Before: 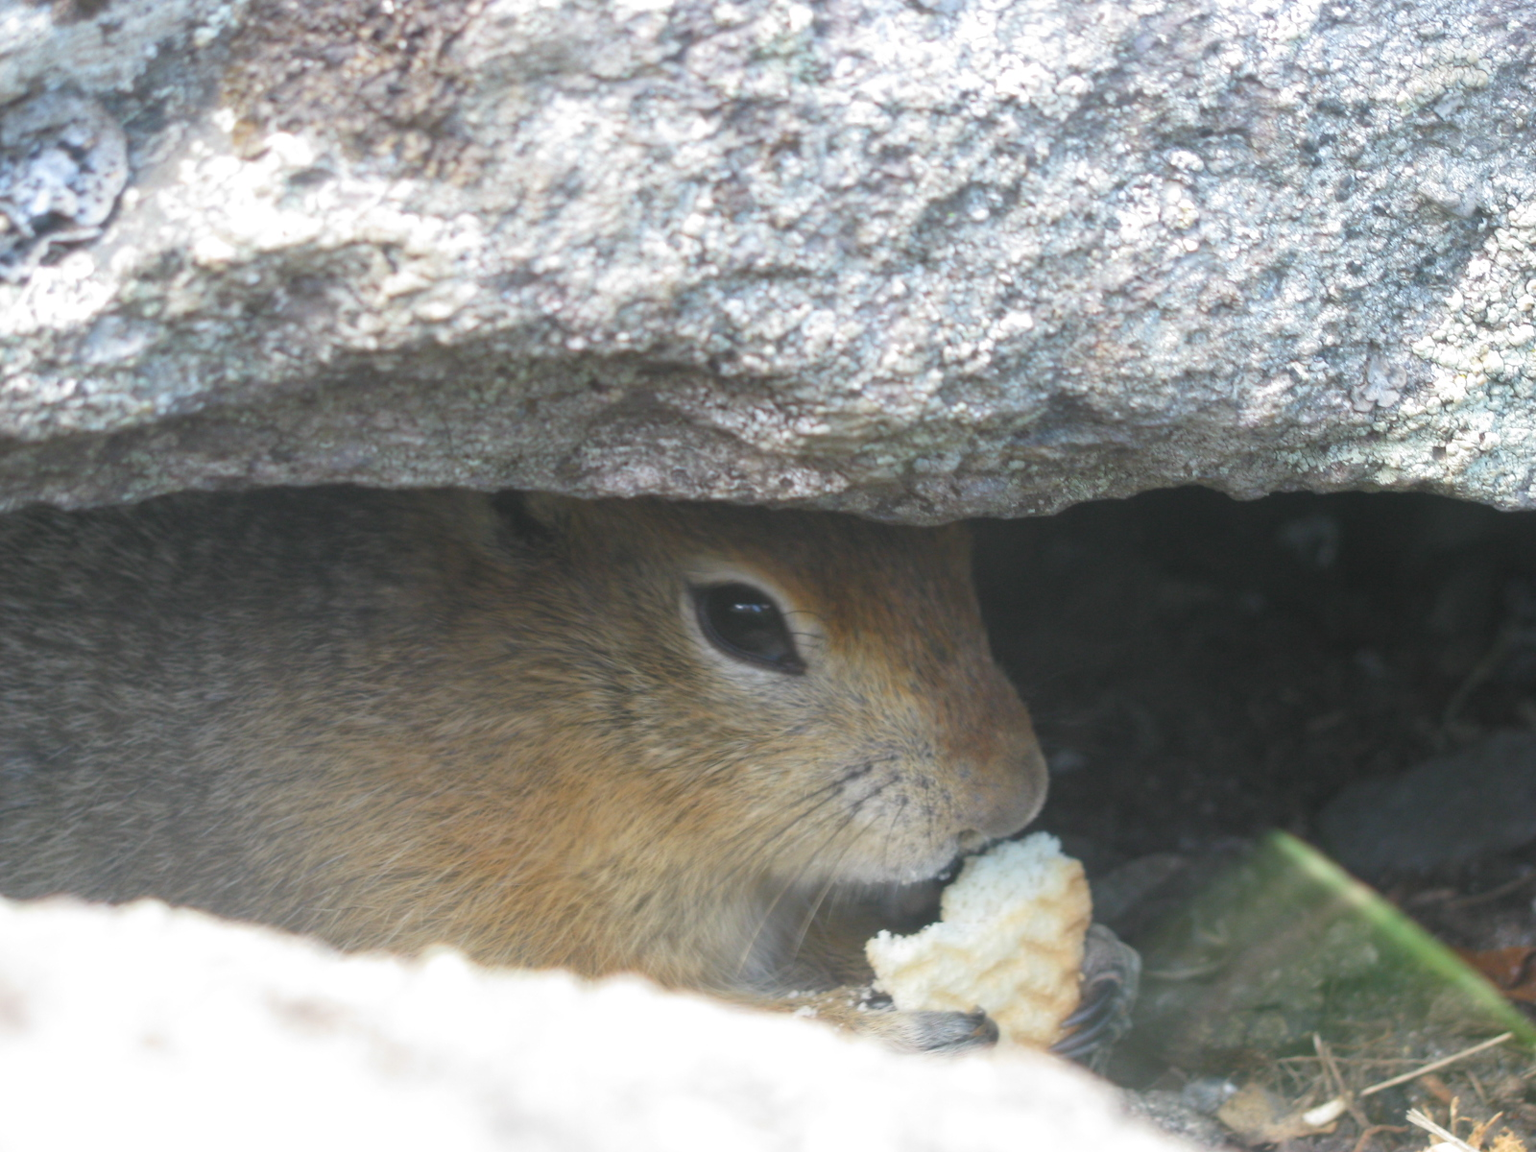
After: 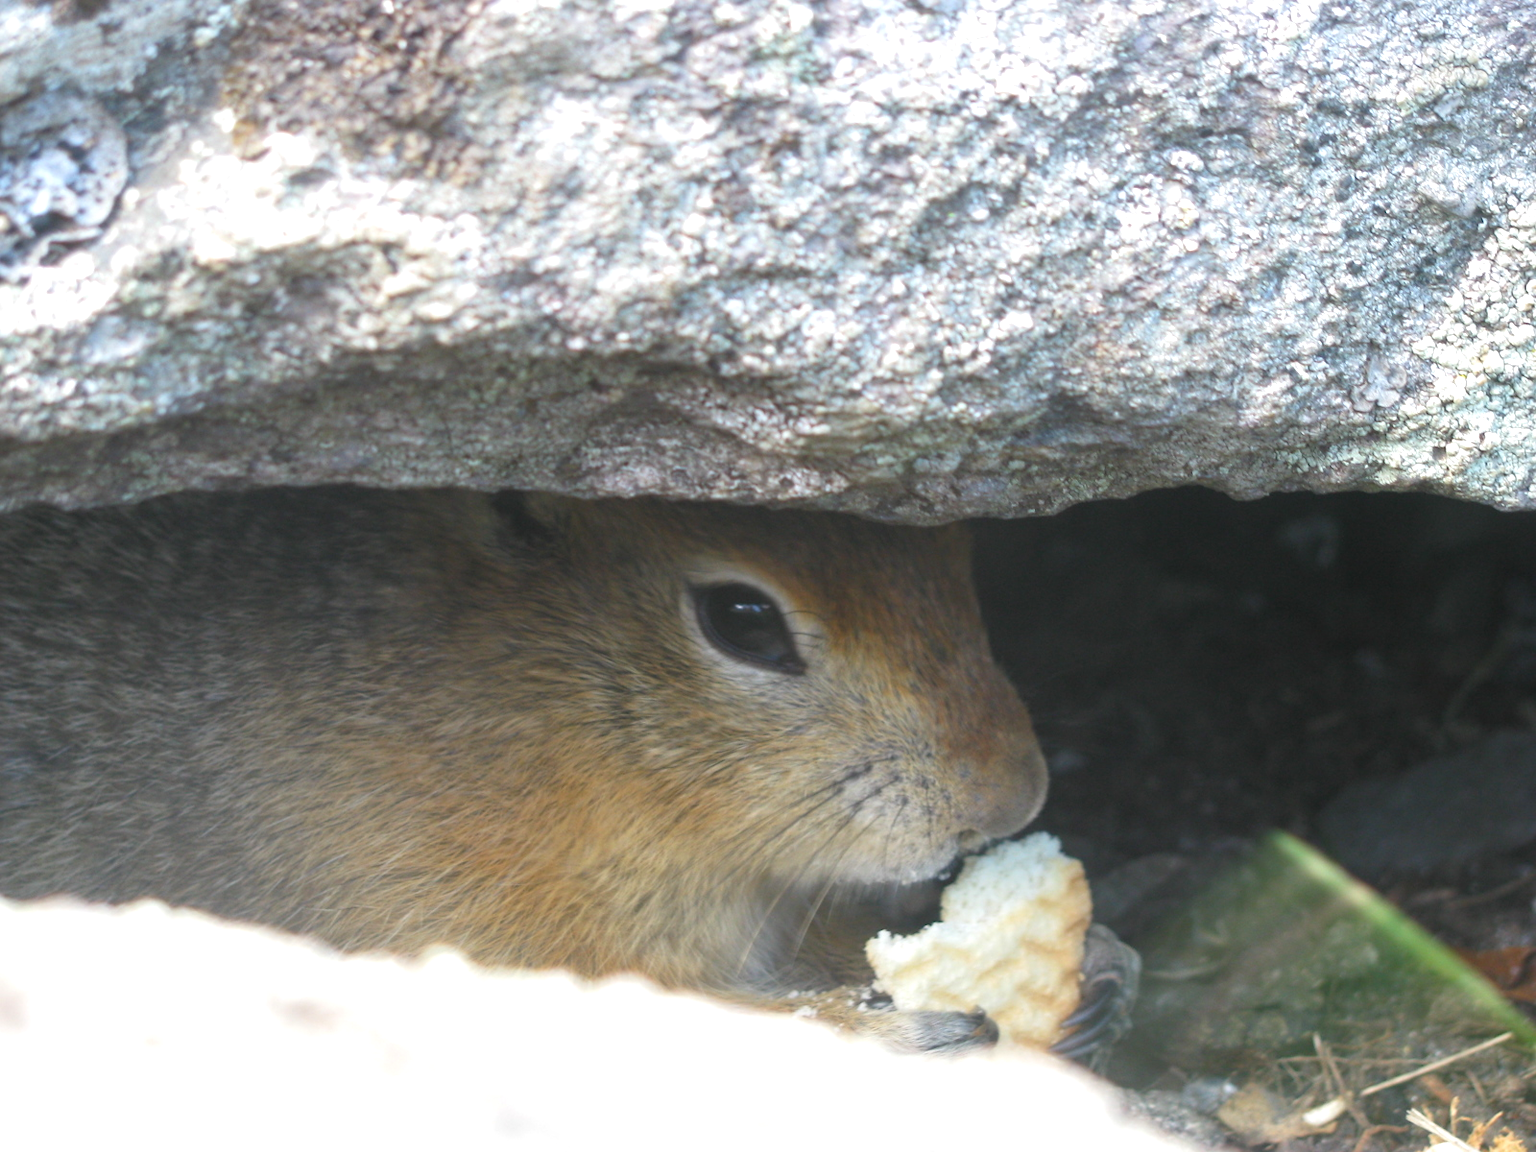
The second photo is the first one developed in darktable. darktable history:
sharpen: amount 0.2
color balance: contrast 8.5%, output saturation 105%
